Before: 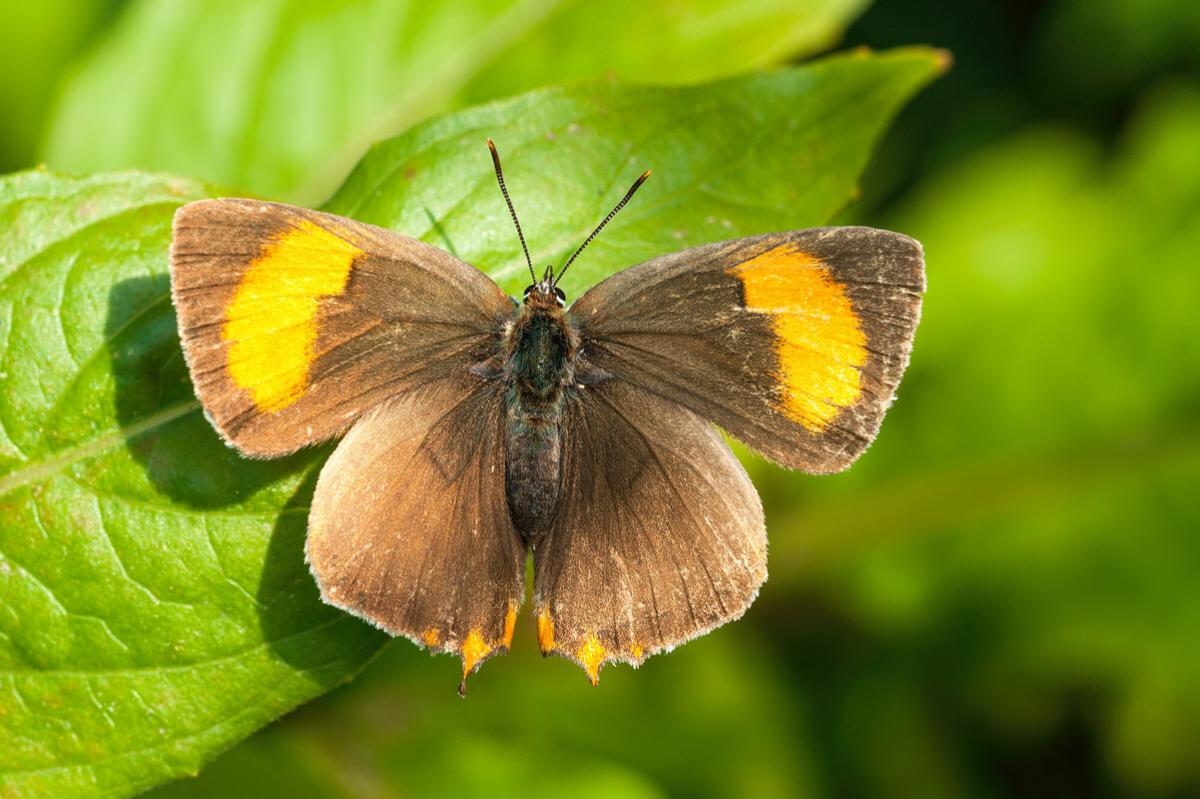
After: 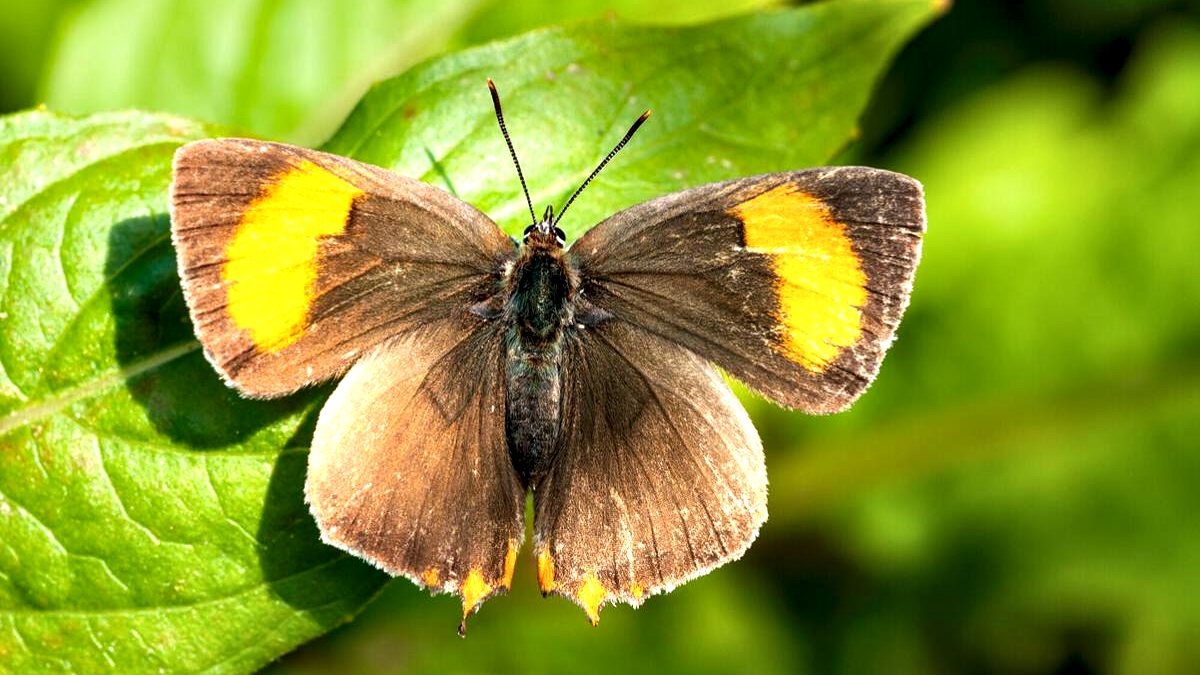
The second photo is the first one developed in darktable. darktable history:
crop: top 7.619%, bottom 7.834%
tone equalizer: -7 EV 0.138 EV
contrast equalizer: y [[0.6 ×6], [0.55 ×6], [0 ×6], [0 ×6], [0 ×6]]
exposure: exposure 0.205 EV, compensate highlight preservation false
